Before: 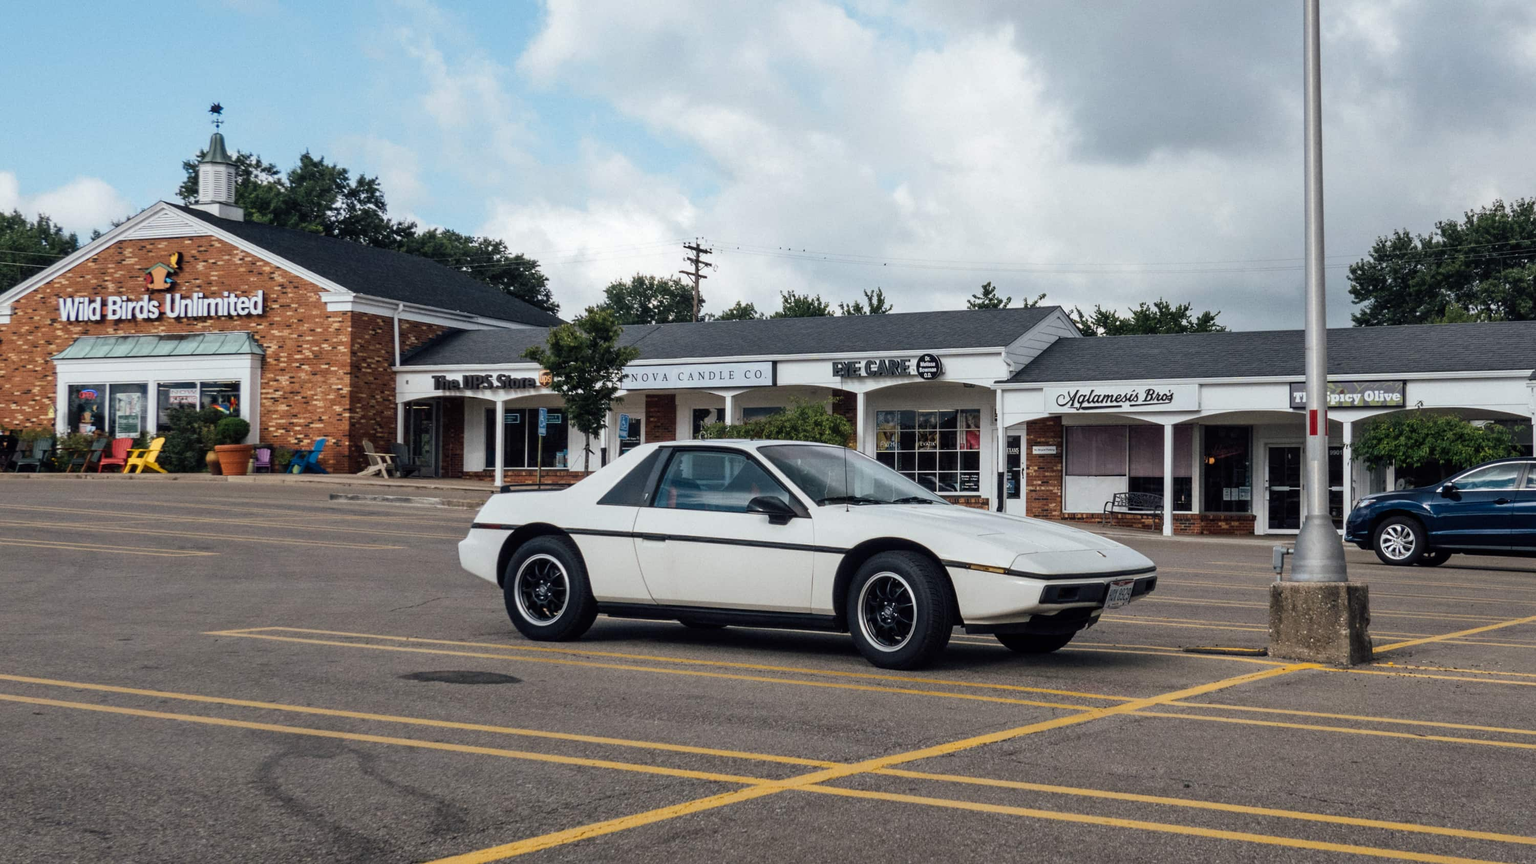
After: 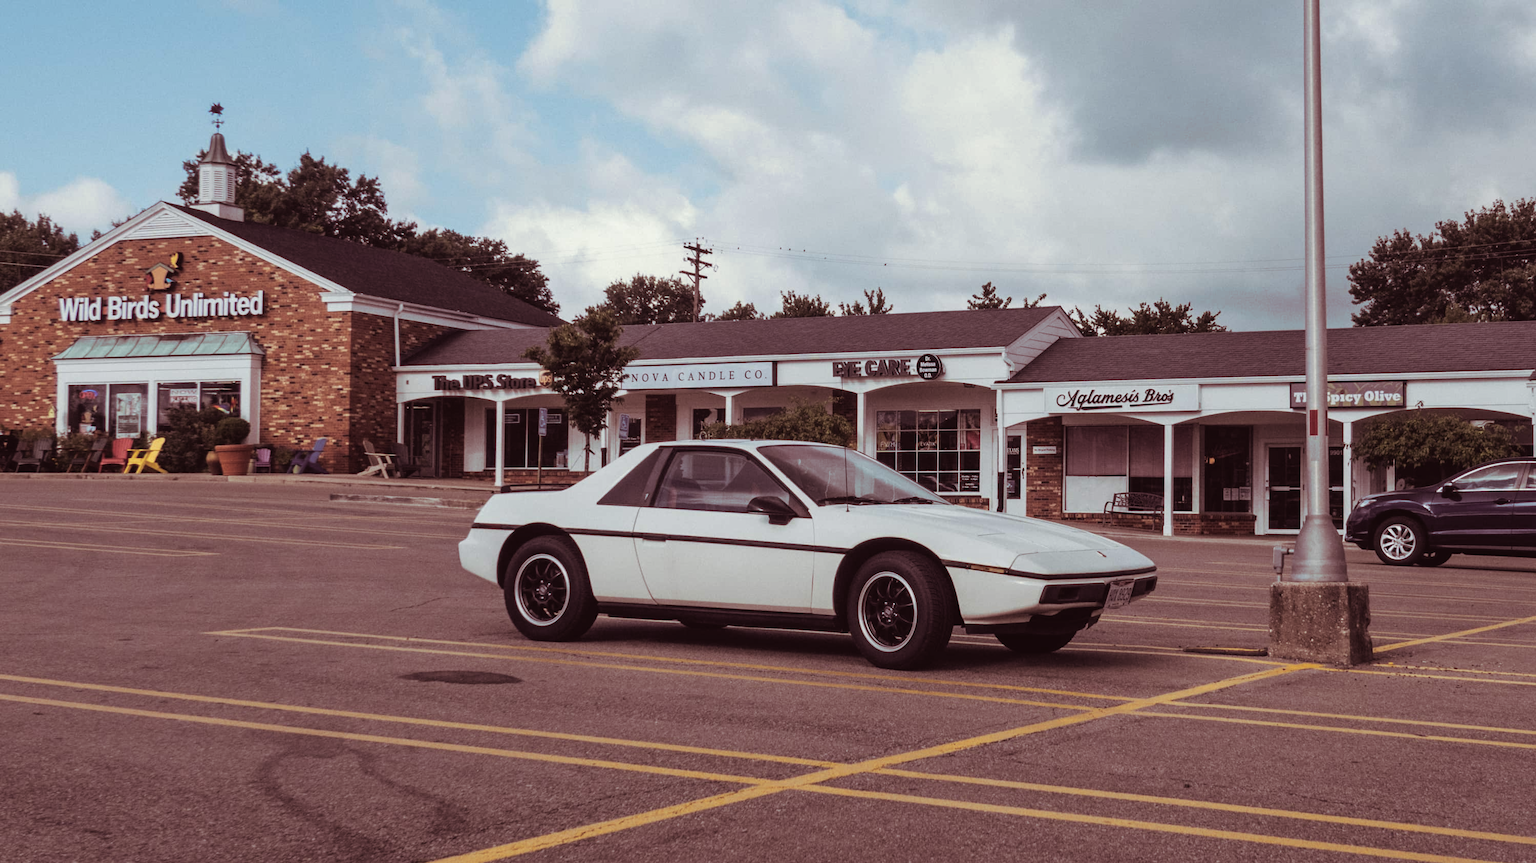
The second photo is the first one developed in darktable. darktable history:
split-toning: on, module defaults
contrast brightness saturation: contrast -0.08, brightness -0.04, saturation -0.11
